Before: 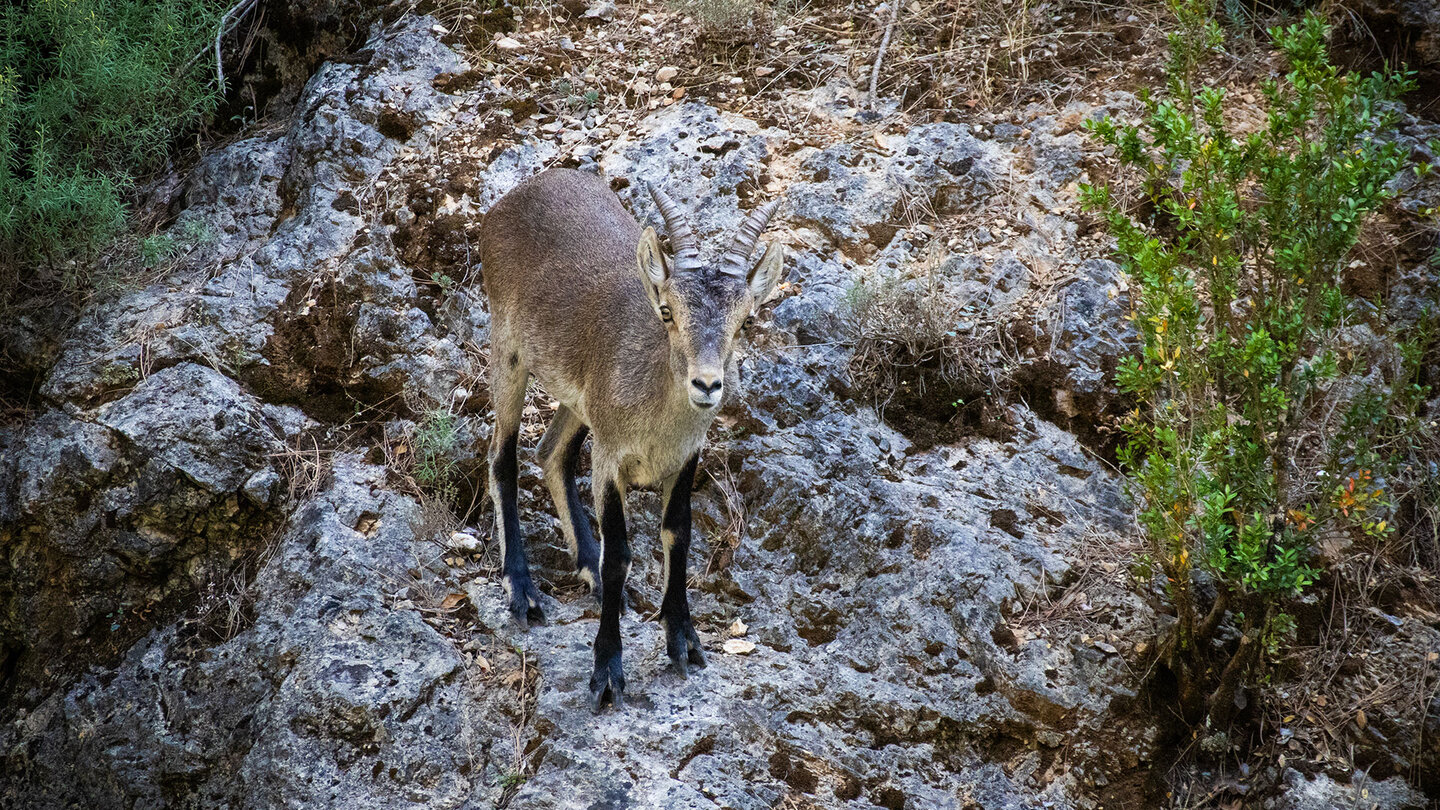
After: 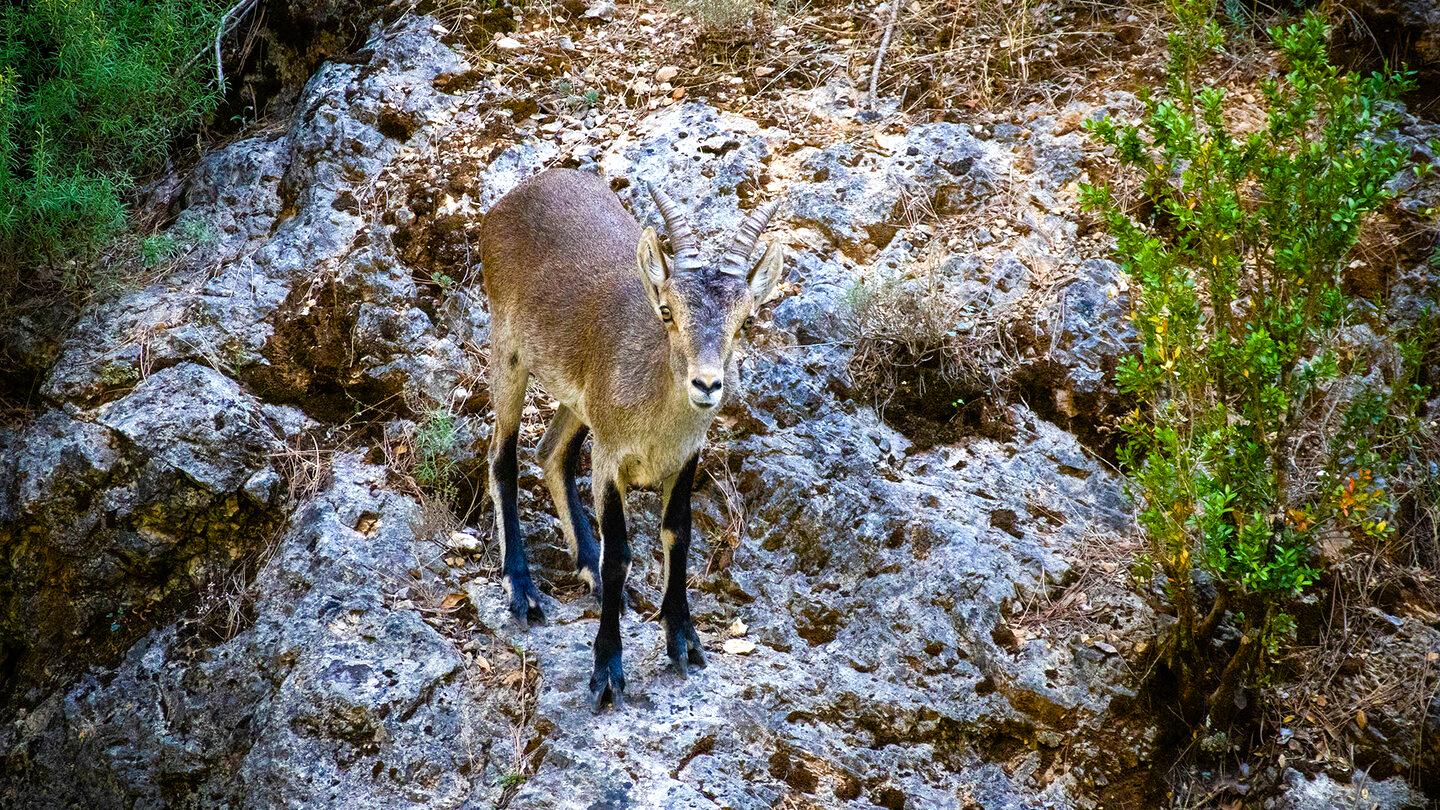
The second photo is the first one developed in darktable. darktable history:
color balance rgb: shadows lift › chroma 0.819%, shadows lift › hue 112.33°, perceptual saturation grading › global saturation 35.164%, perceptual saturation grading › highlights -24.911%, perceptual saturation grading › shadows 49.781%, global vibrance 20%
tone equalizer: -8 EV -0.412 EV, -7 EV -0.396 EV, -6 EV -0.34 EV, -5 EV -0.193 EV, -3 EV 0.248 EV, -2 EV 0.358 EV, -1 EV 0.403 EV, +0 EV 0.425 EV
